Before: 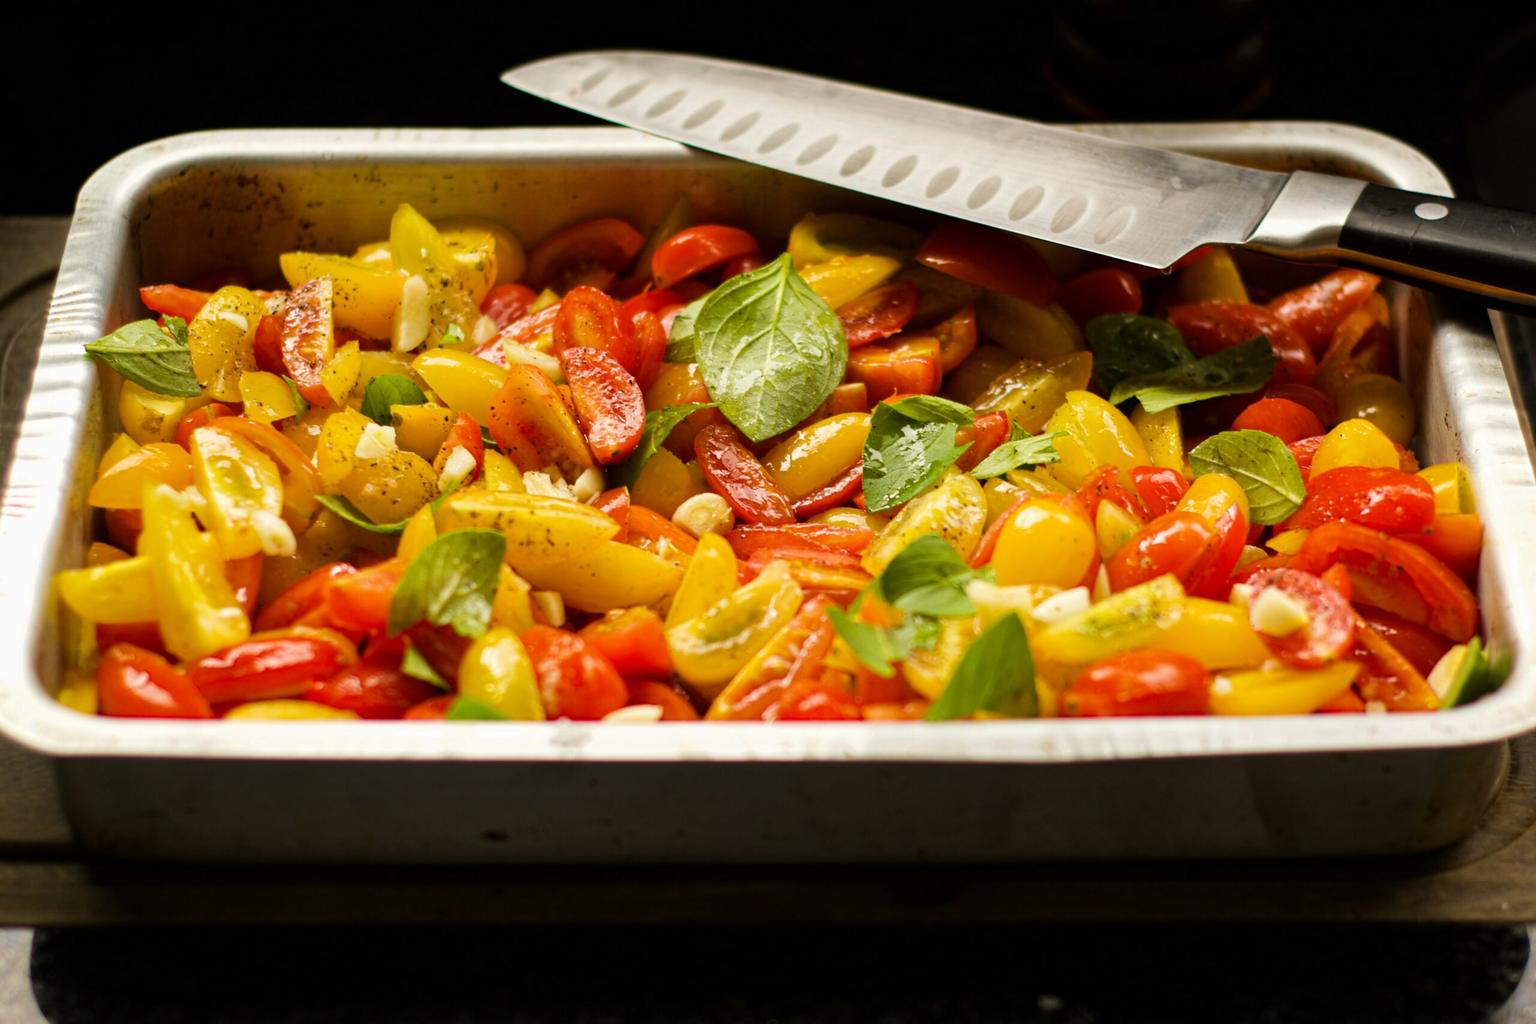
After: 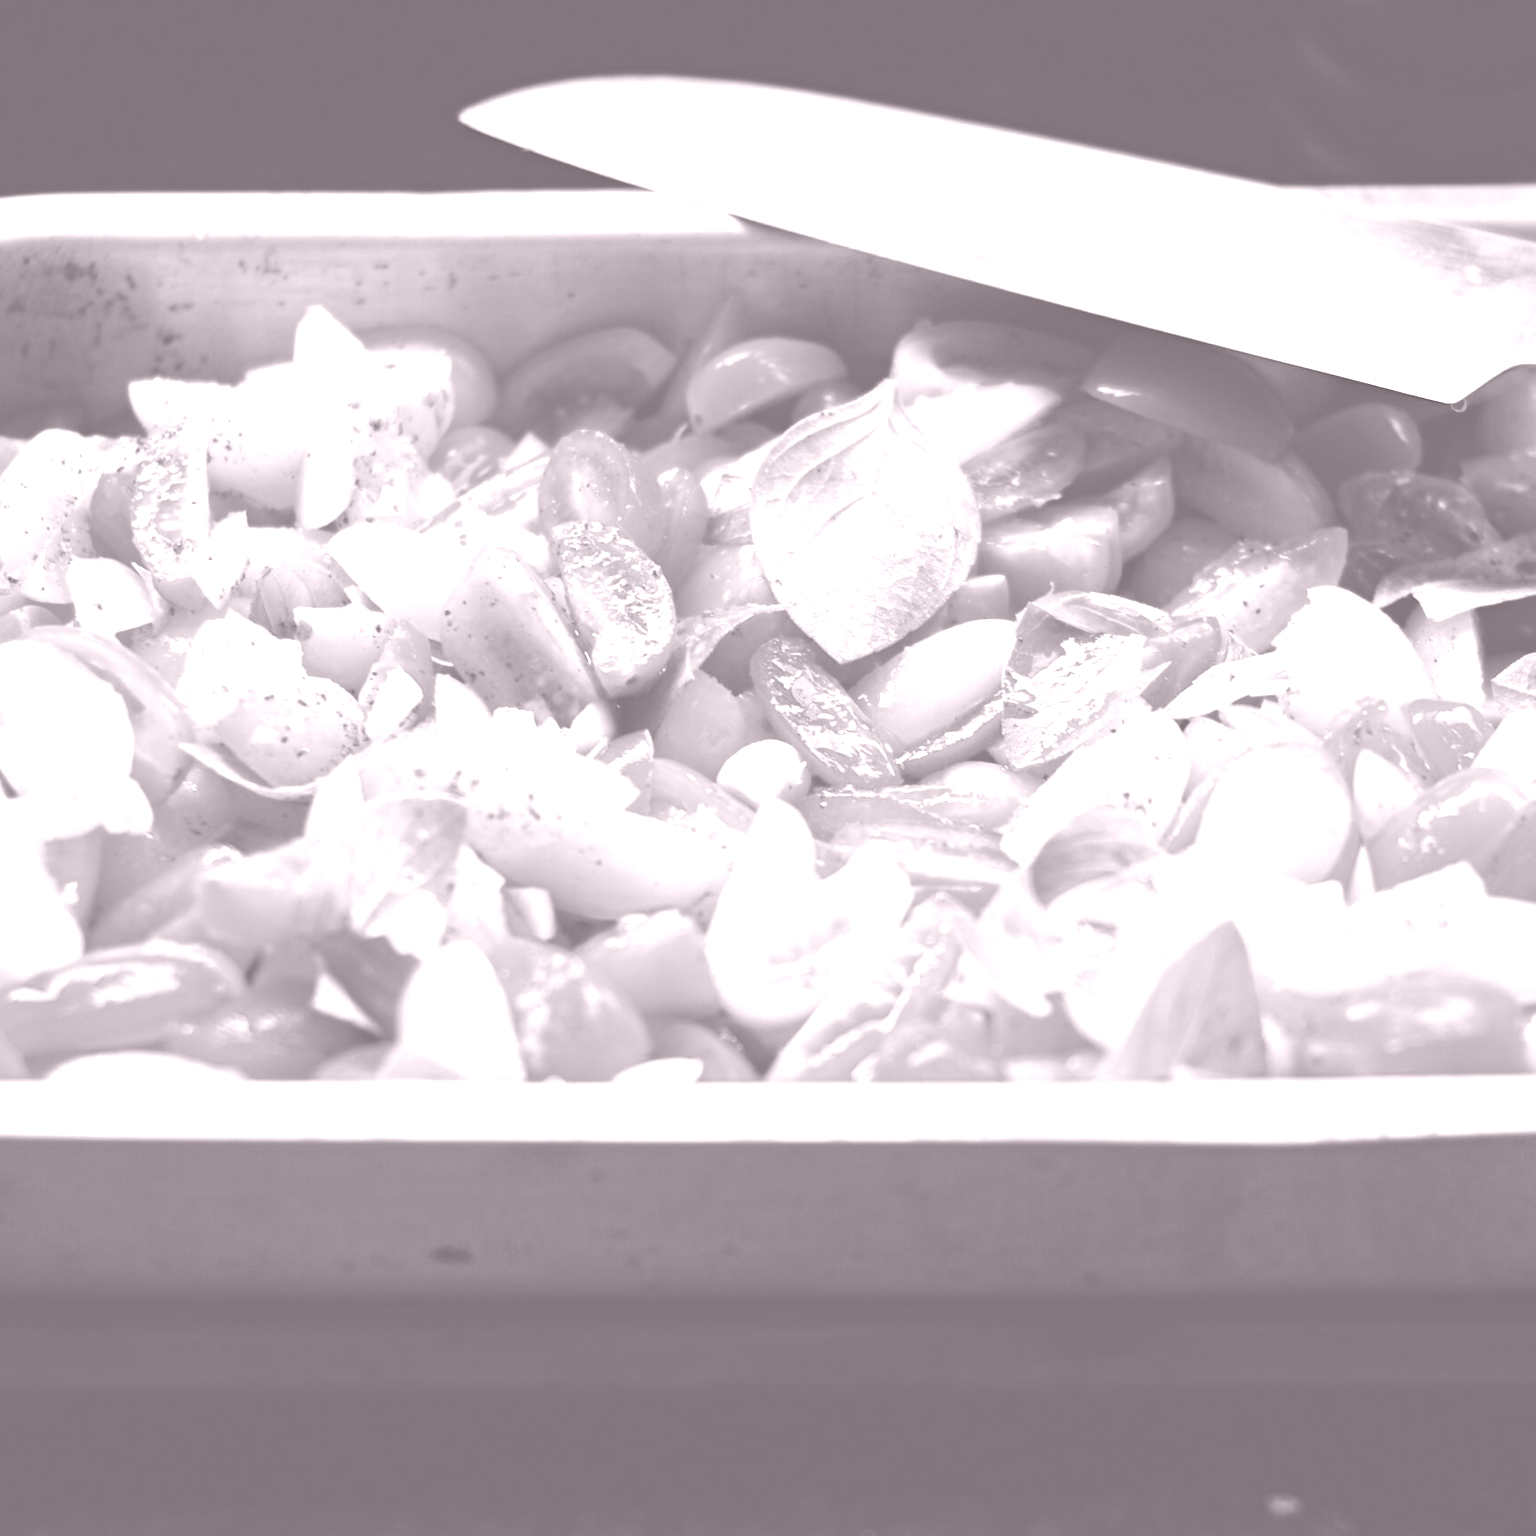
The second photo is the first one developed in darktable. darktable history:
crop and rotate: left 12.673%, right 20.66%
colorize: hue 25.2°, saturation 83%, source mix 82%, lightness 79%, version 1
color zones: curves: ch0 [(0, 0.5) (0.125, 0.4) (0.25, 0.5) (0.375, 0.4) (0.5, 0.4) (0.625, 0.35) (0.75, 0.35) (0.875, 0.5)]; ch1 [(0, 0.35) (0.125, 0.45) (0.25, 0.35) (0.375, 0.35) (0.5, 0.35) (0.625, 0.35) (0.75, 0.45) (0.875, 0.35)]; ch2 [(0, 0.6) (0.125, 0.5) (0.25, 0.5) (0.375, 0.6) (0.5, 0.6) (0.625, 0.5) (0.75, 0.5) (0.875, 0.5)]
haze removal: compatibility mode true, adaptive false
